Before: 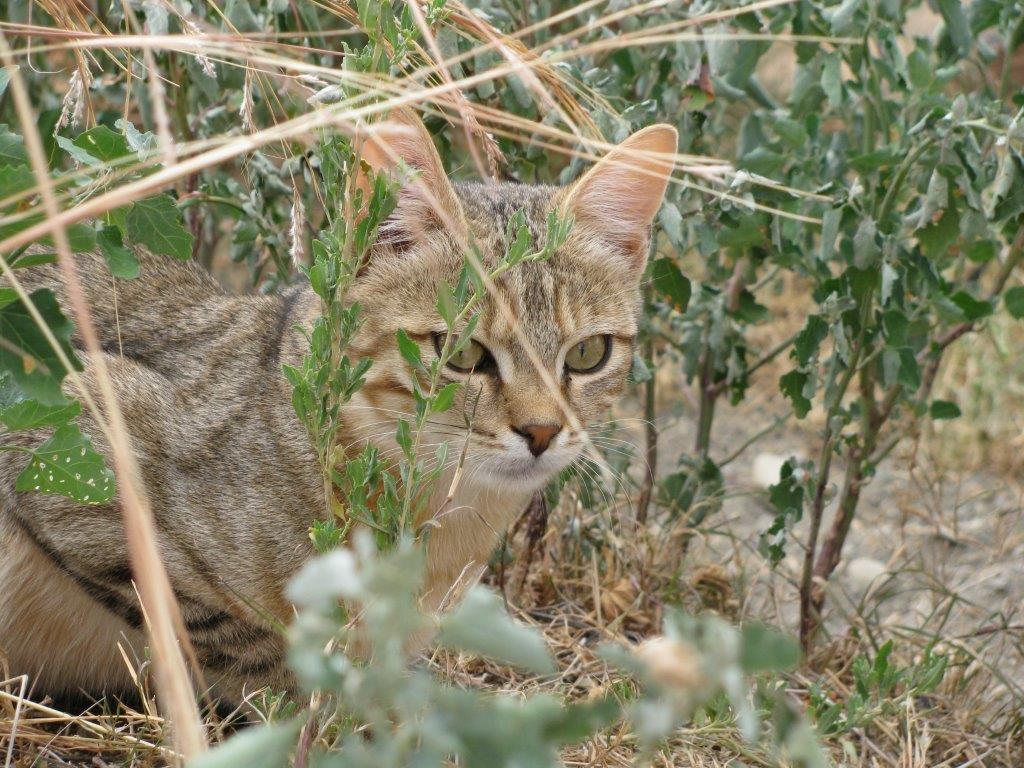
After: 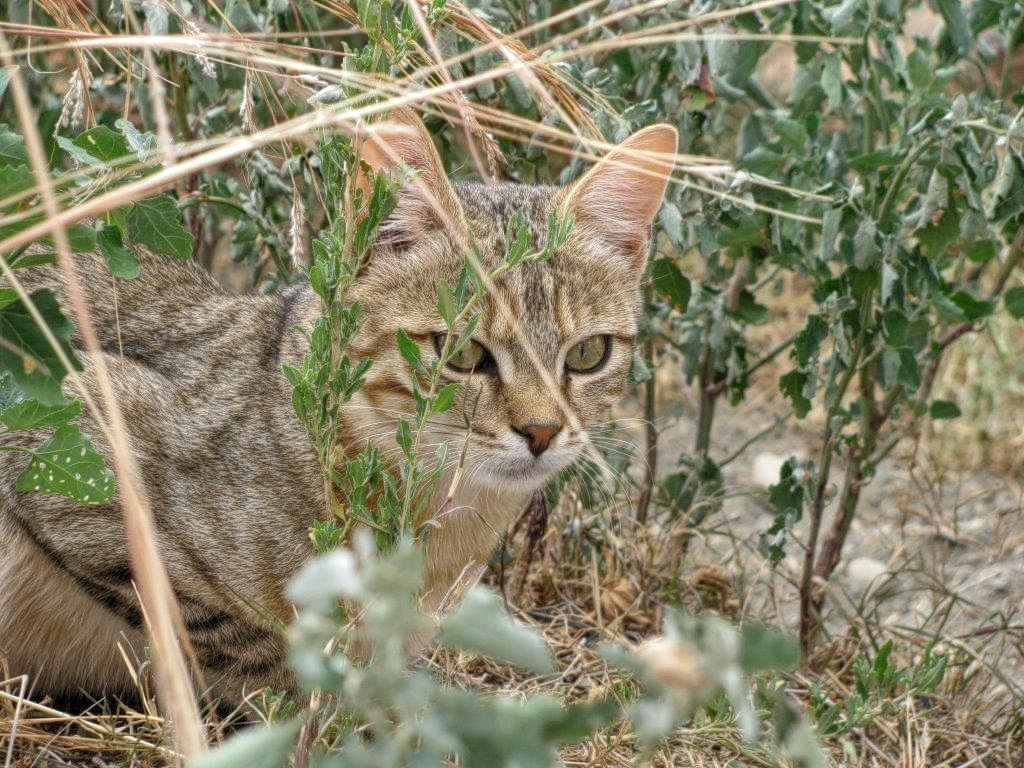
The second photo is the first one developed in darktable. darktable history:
tone equalizer: edges refinement/feathering 500, mask exposure compensation -1.57 EV, preserve details no
local contrast: highlights 94%, shadows 85%, detail 160%, midtone range 0.2
shadows and highlights: shadows 22.93, highlights -48.98, soften with gaussian
